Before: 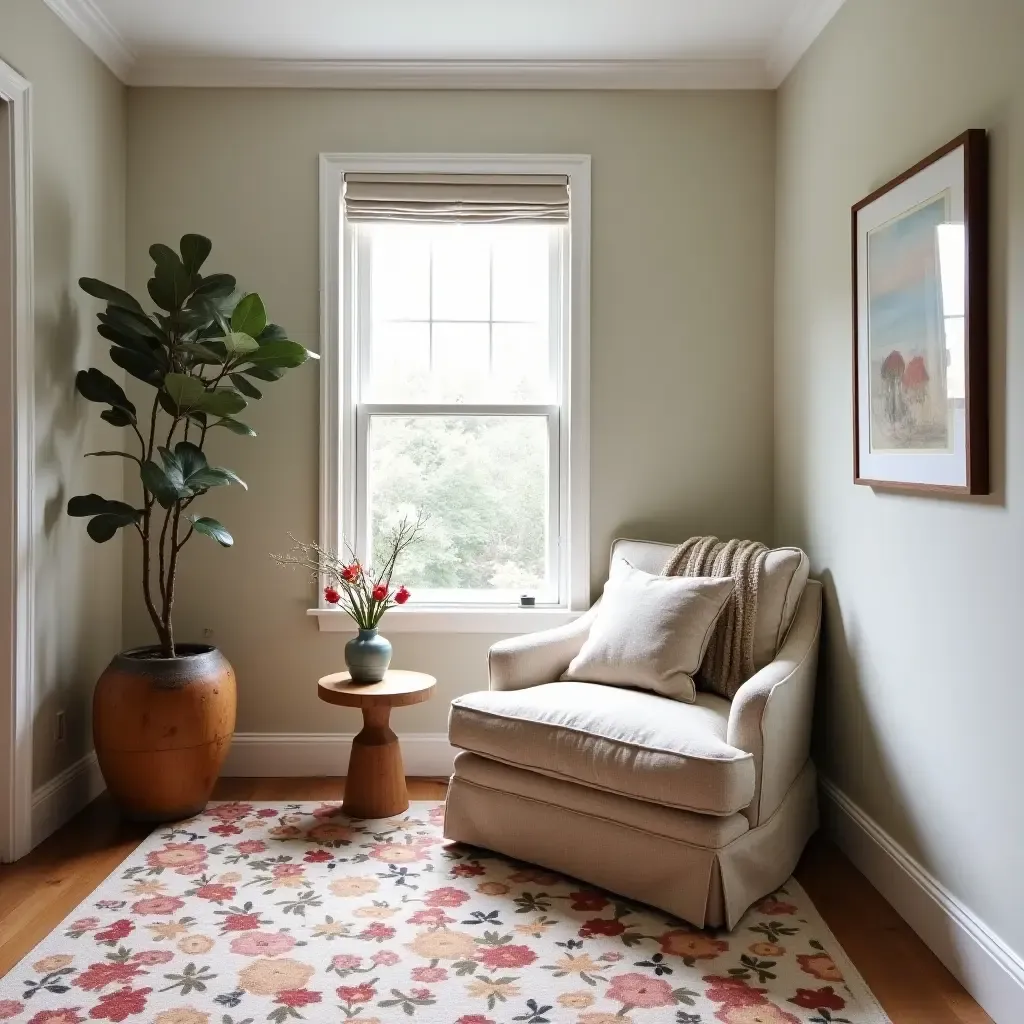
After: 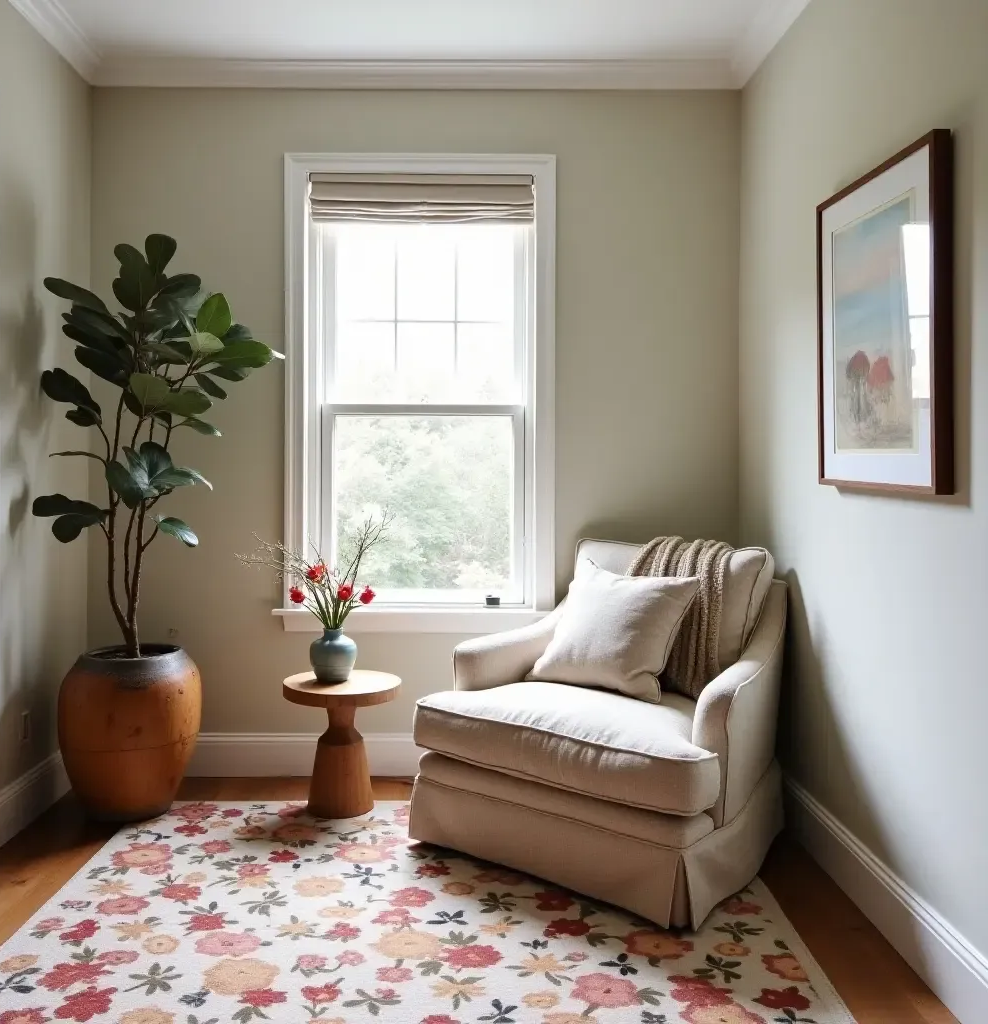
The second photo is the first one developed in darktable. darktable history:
crop and rotate: left 3.456%
